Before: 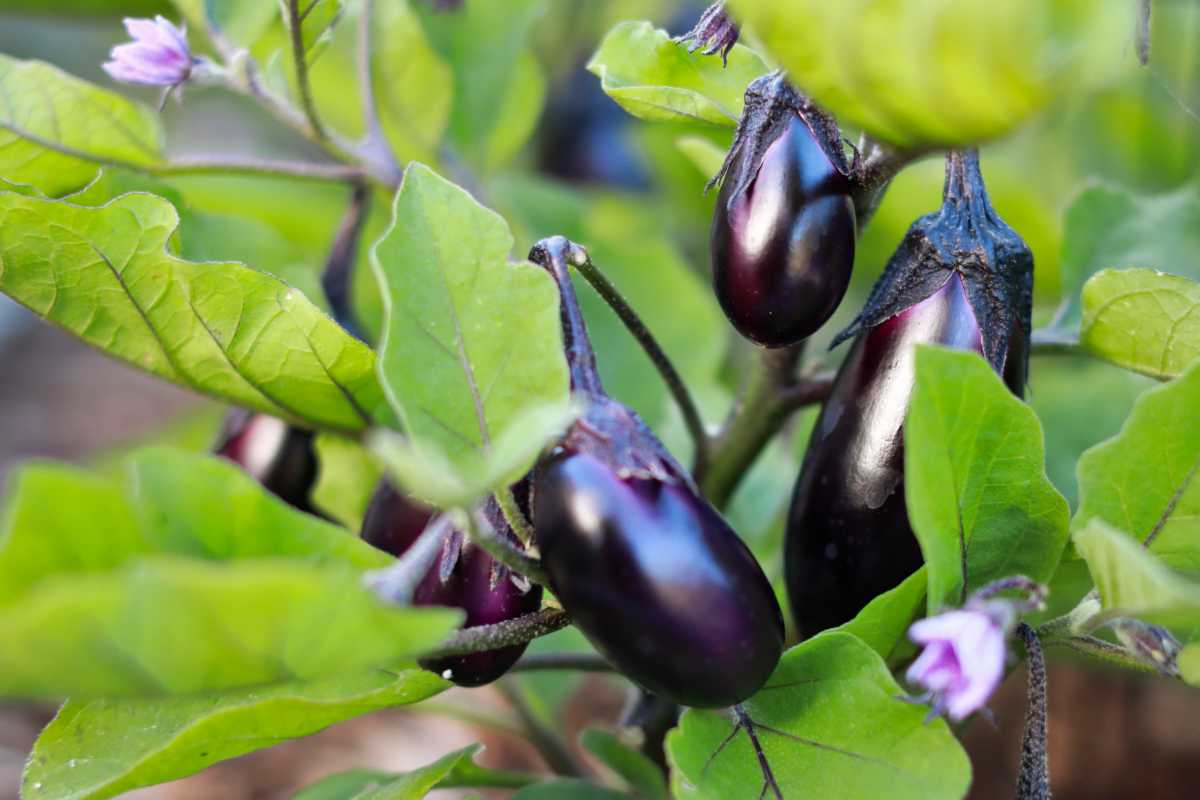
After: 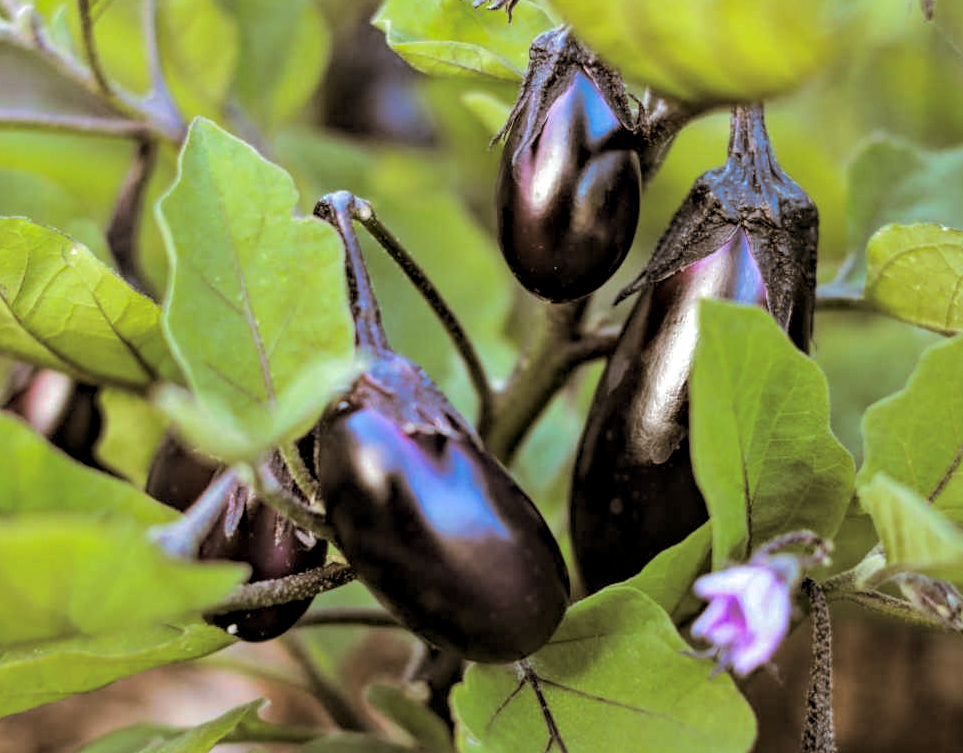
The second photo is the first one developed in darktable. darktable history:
base curve: curves: ch0 [(0, 0) (0.235, 0.266) (0.503, 0.496) (0.786, 0.72) (1, 1)]
split-toning: shadows › hue 37.98°, highlights › hue 185.58°, balance -55.261
local contrast: detail 130%
crop and rotate: left 17.959%, top 5.771%, right 1.742%
haze removal: strength 0.29, distance 0.25, compatibility mode true, adaptive false
